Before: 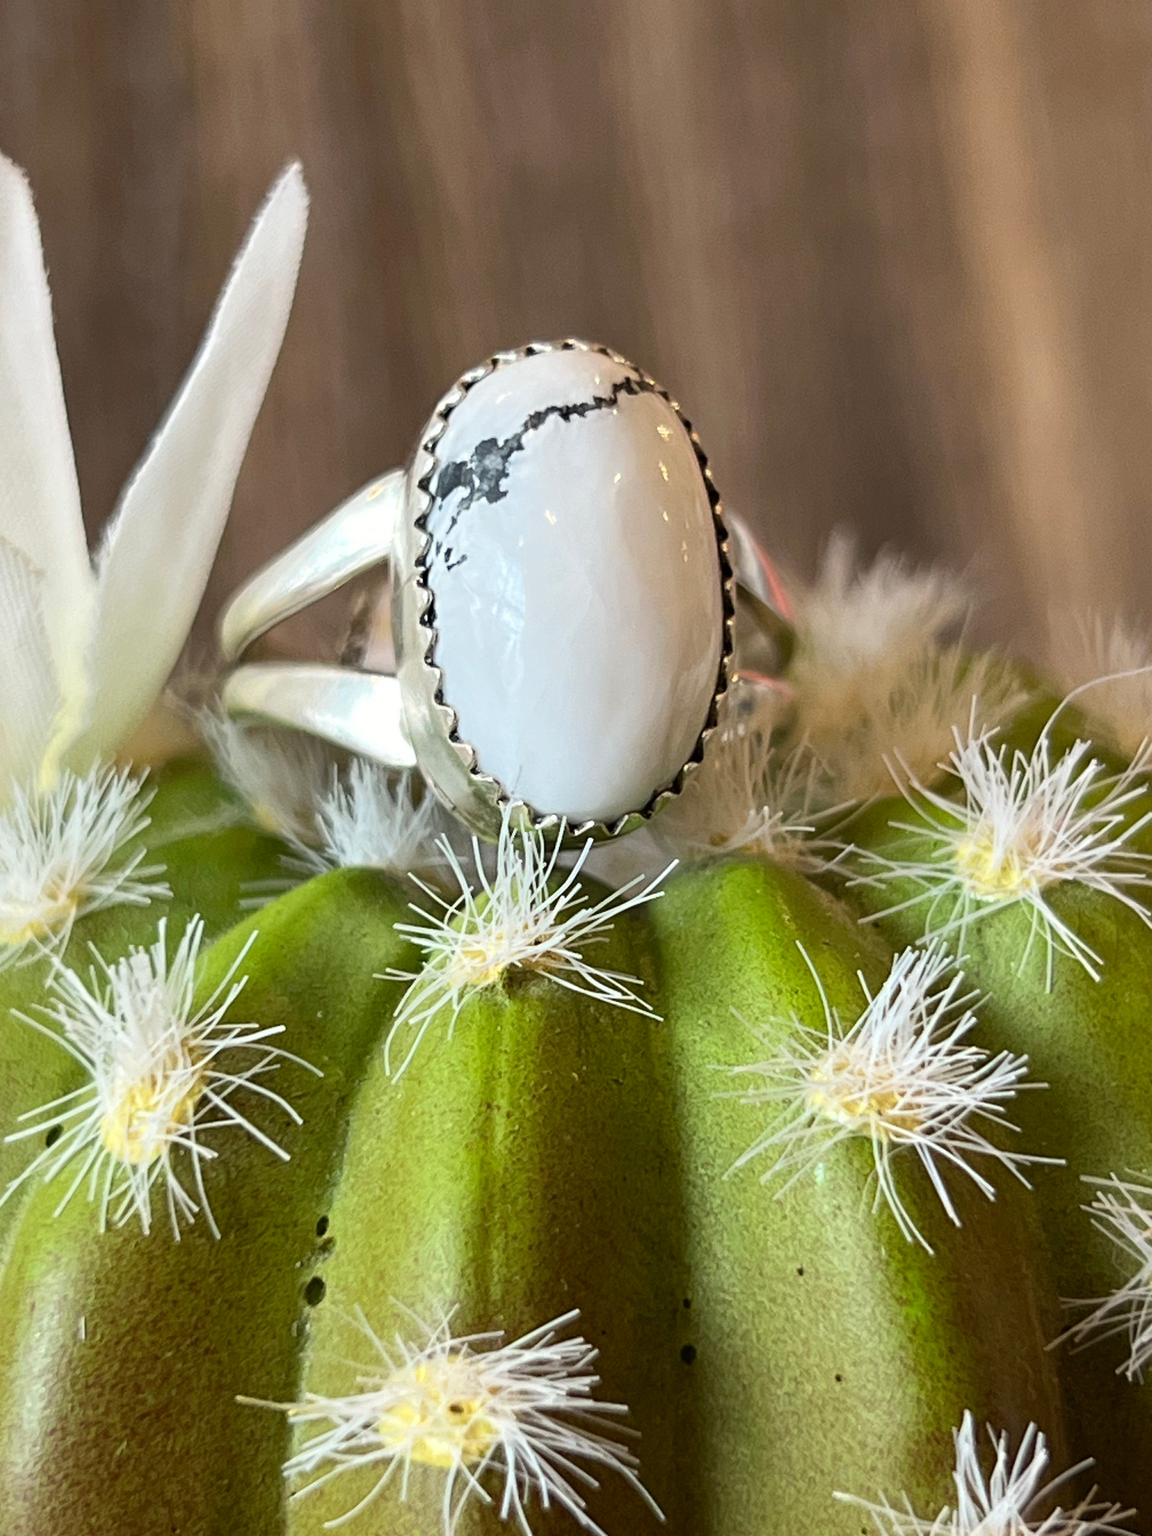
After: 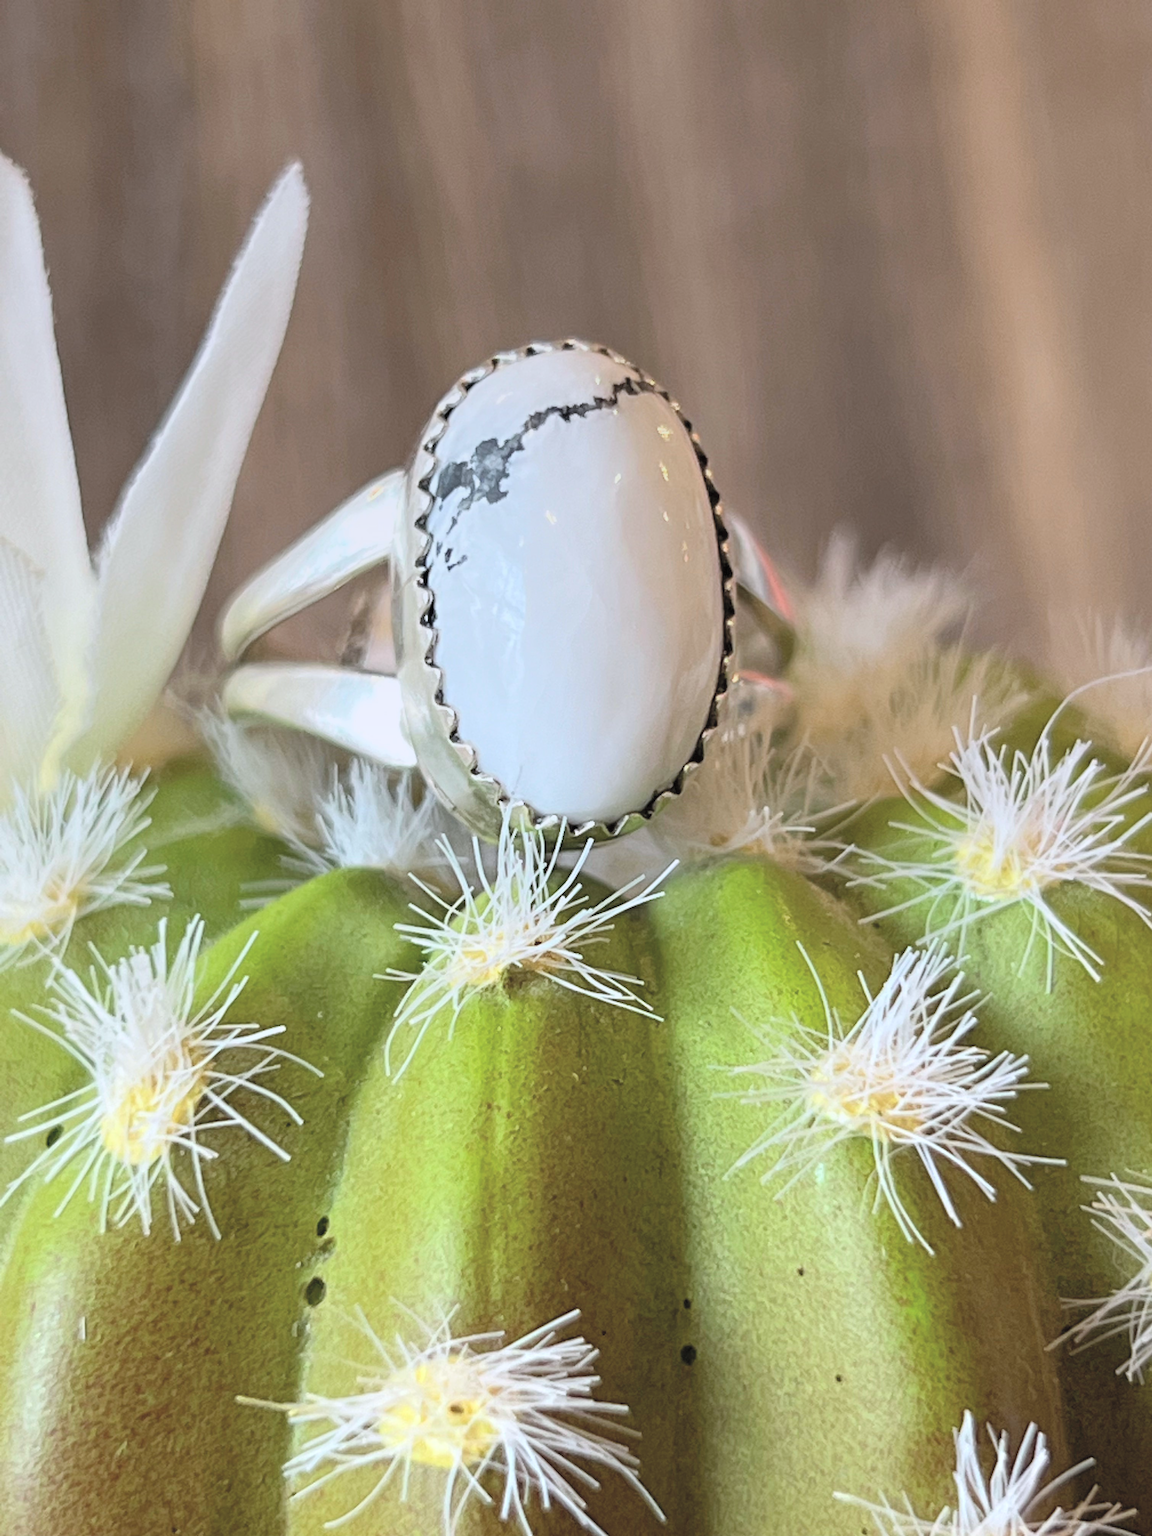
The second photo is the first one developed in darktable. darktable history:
graduated density: on, module defaults
color calibration: illuminant as shot in camera, x 0.358, y 0.373, temperature 4628.91 K
contrast brightness saturation: brightness 0.28
